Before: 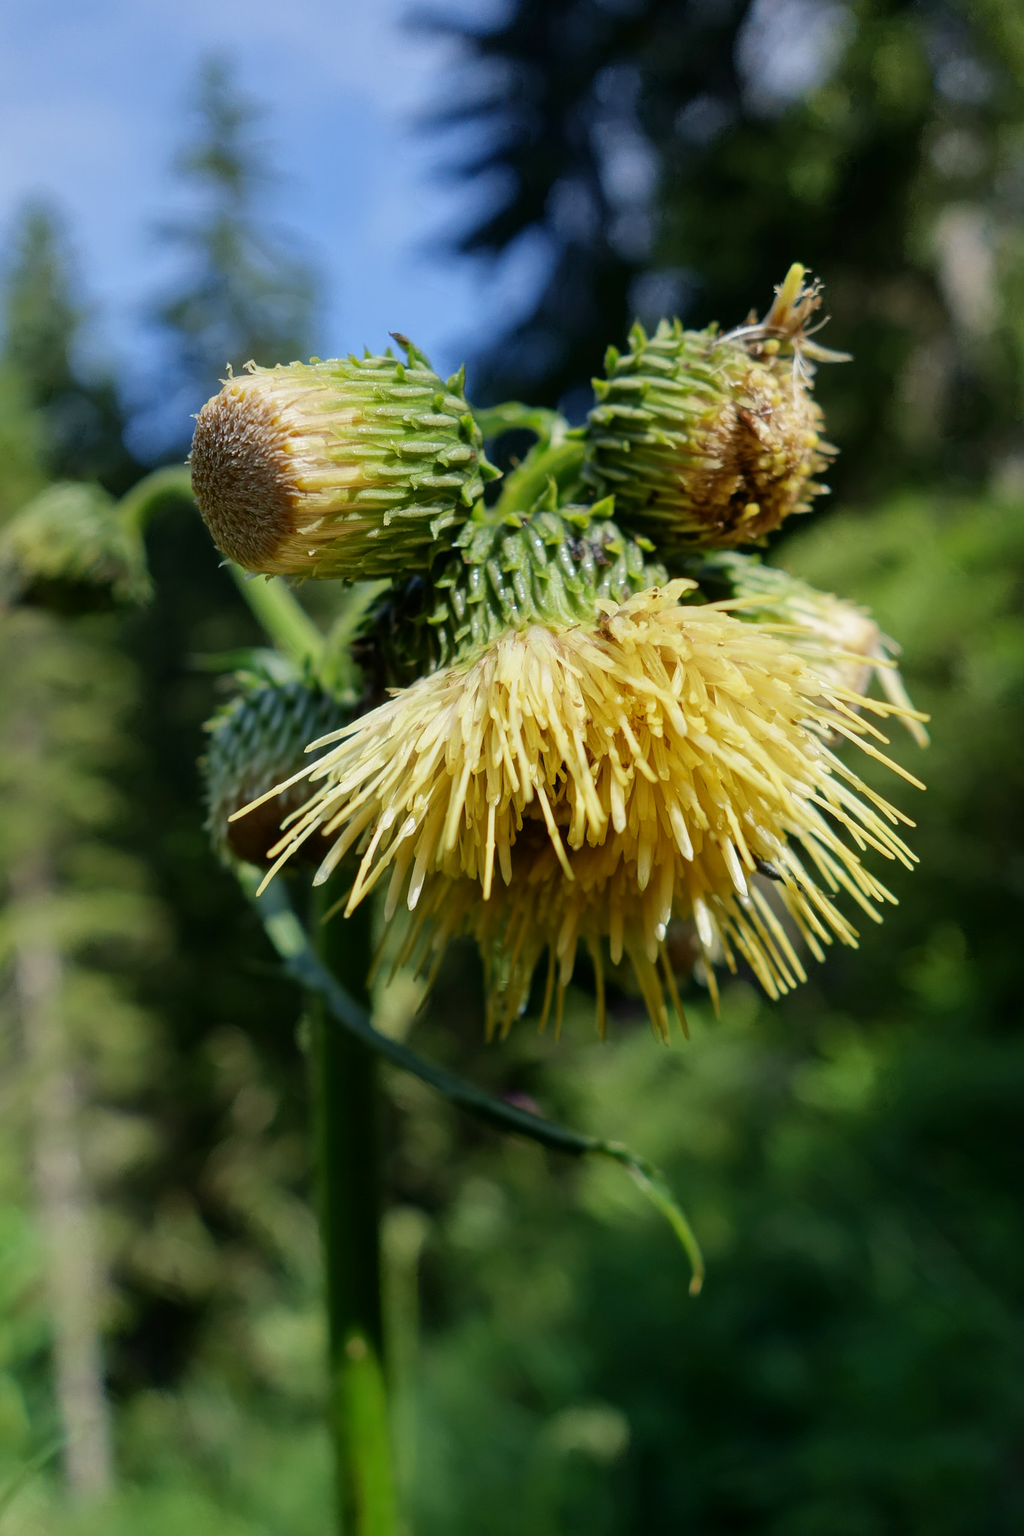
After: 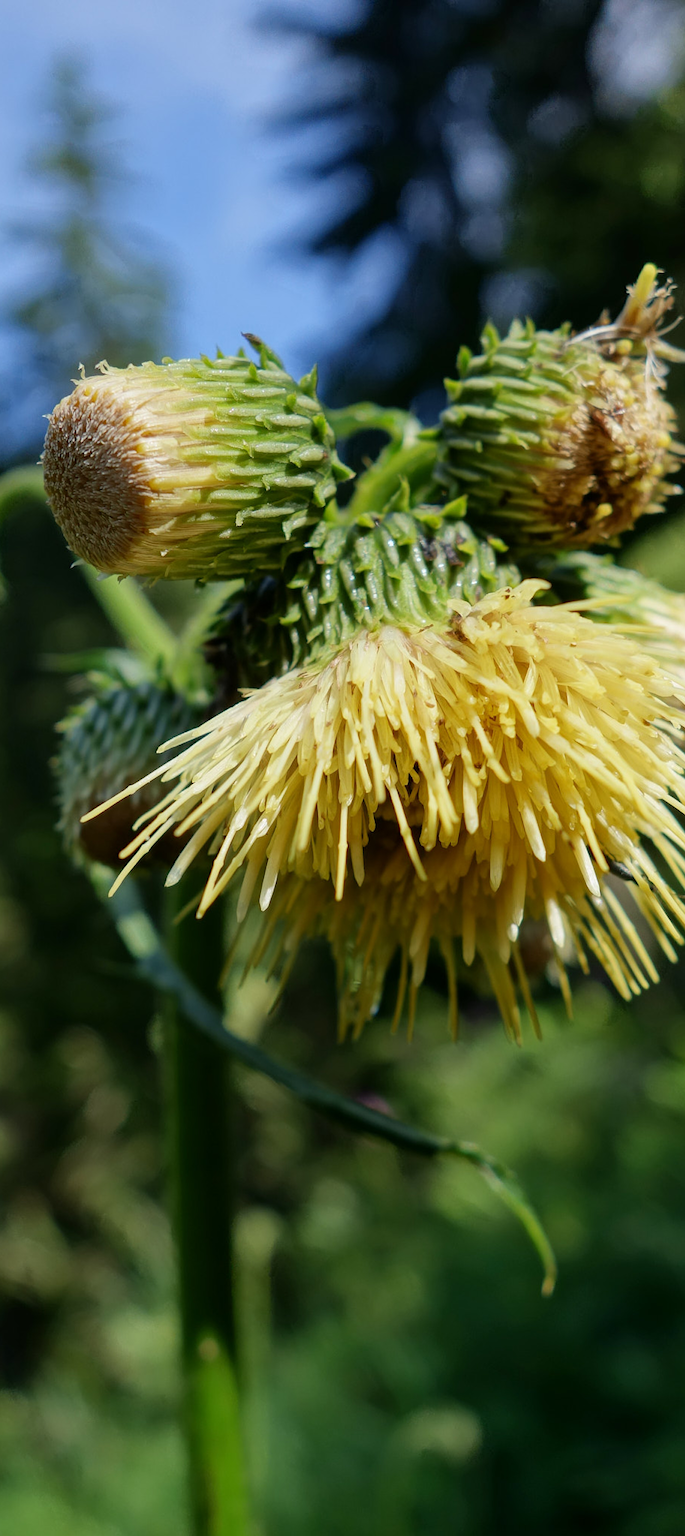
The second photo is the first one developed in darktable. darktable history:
crop and rotate: left 14.47%, right 18.599%
